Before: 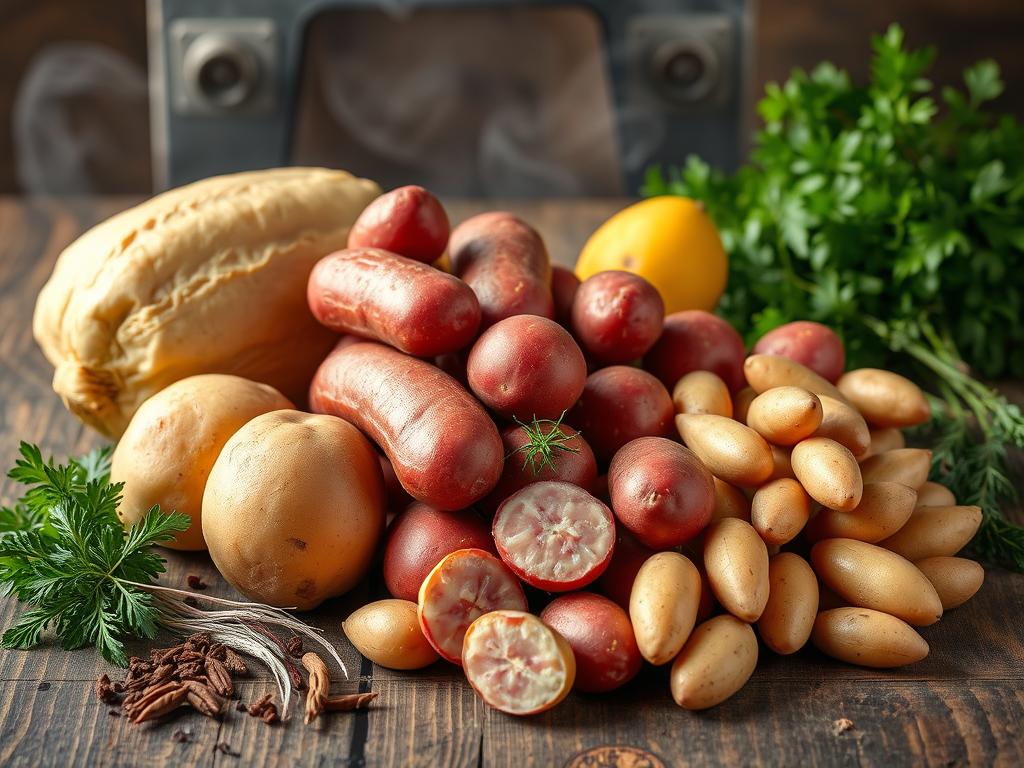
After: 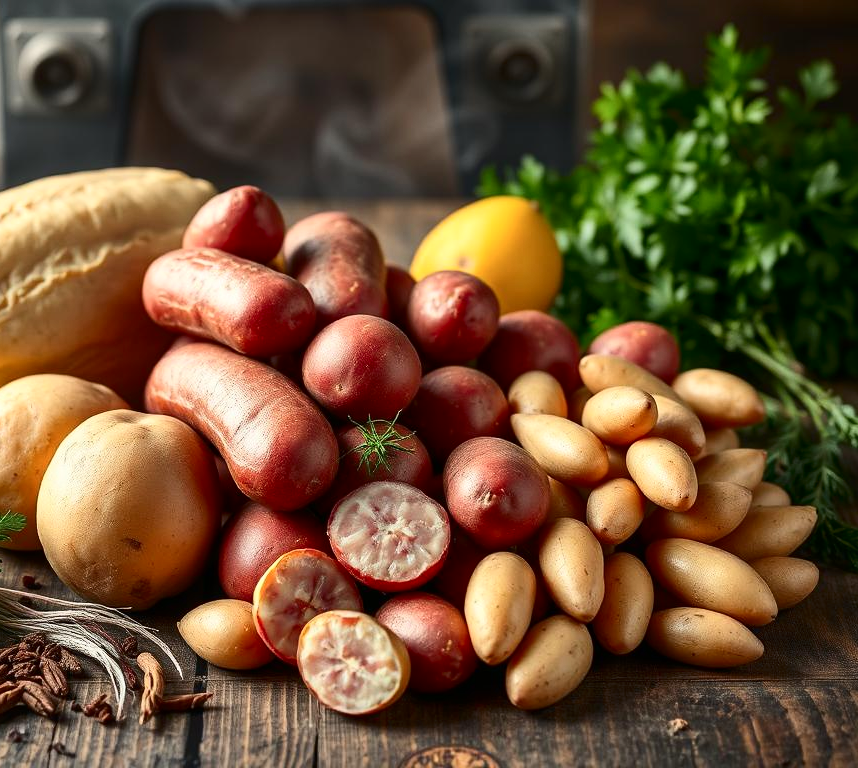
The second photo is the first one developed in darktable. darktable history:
contrast brightness saturation: contrast 0.22
crop: left 16.145%
